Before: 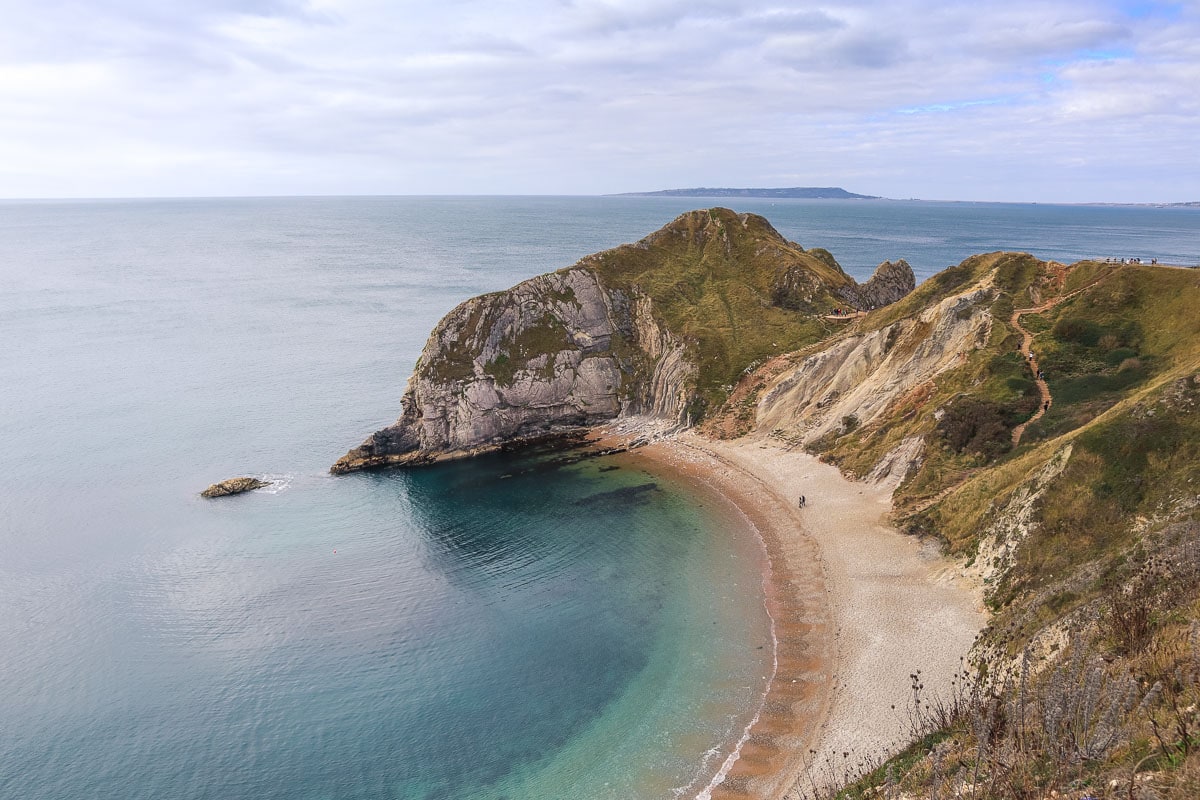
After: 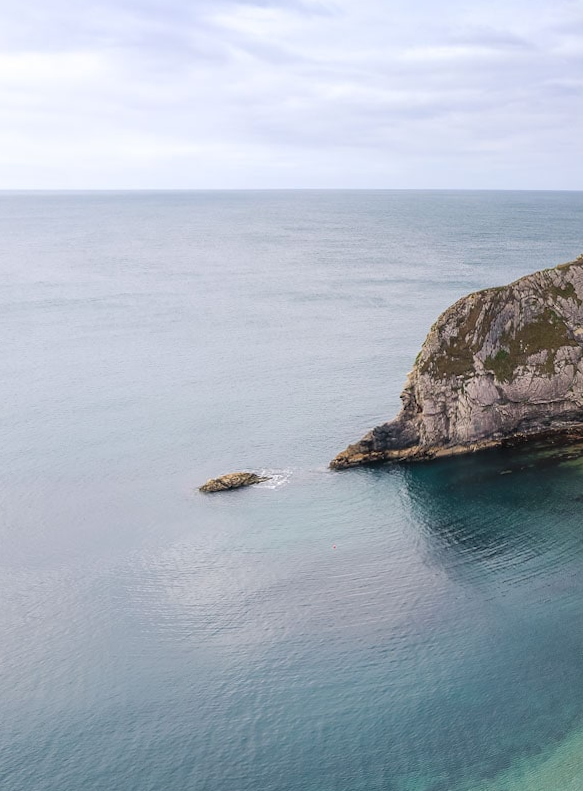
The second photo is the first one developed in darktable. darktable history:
crop and rotate: left 0%, top 0%, right 50.845%
rotate and perspective: rotation 0.174°, lens shift (vertical) 0.013, lens shift (horizontal) 0.019, shear 0.001, automatic cropping original format, crop left 0.007, crop right 0.991, crop top 0.016, crop bottom 0.997
